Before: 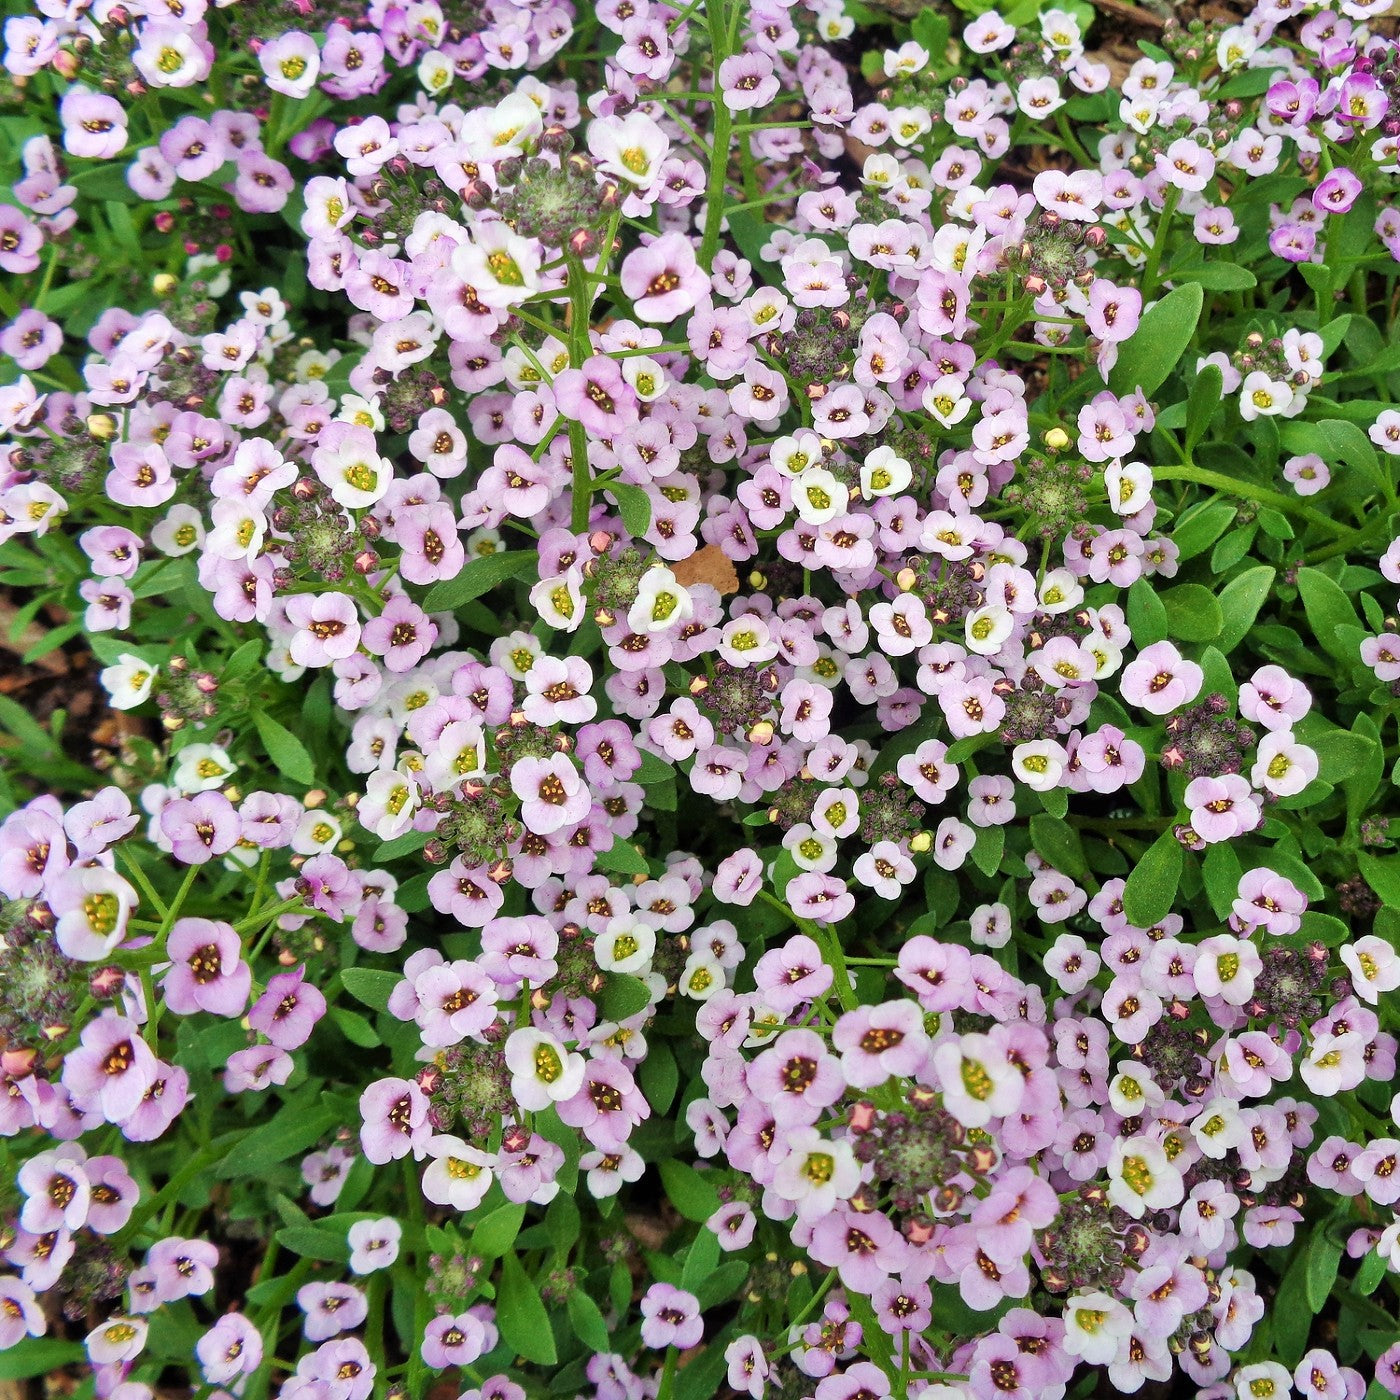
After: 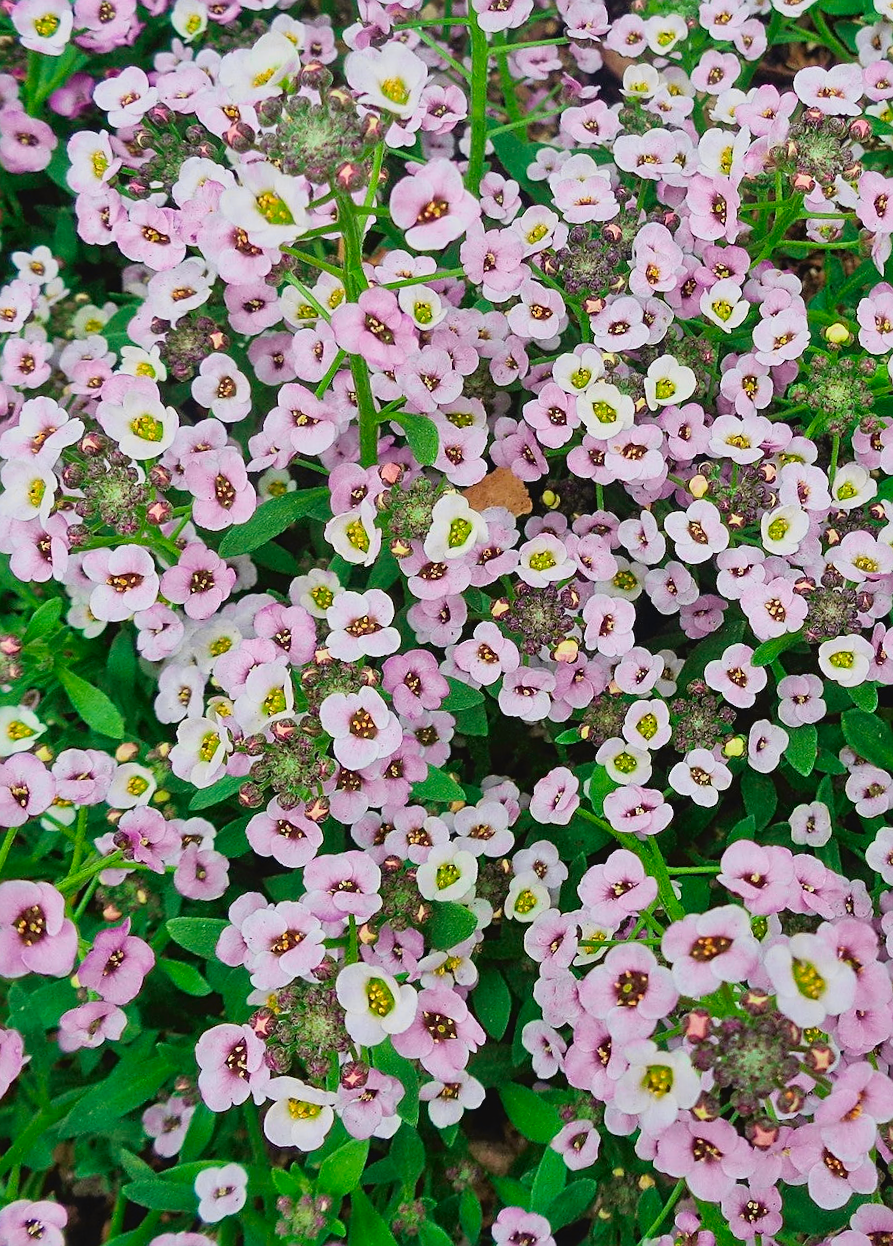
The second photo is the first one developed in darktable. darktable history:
tone equalizer: -8 EV -0.002 EV, -7 EV 0.005 EV, -6 EV -0.009 EV, -5 EV 0.011 EV, -4 EV -0.012 EV, -3 EV 0.007 EV, -2 EV -0.062 EV, -1 EV -0.293 EV, +0 EV -0.582 EV, smoothing diameter 2%, edges refinement/feathering 20, mask exposure compensation -1.57 EV, filter diffusion 5
sharpen: on, module defaults
rotate and perspective: rotation -4.57°, crop left 0.054, crop right 0.944, crop top 0.087, crop bottom 0.914
crop and rotate: left 12.648%, right 20.685%
tone curve: curves: ch0 [(0, 0.036) (0.053, 0.068) (0.211, 0.217) (0.519, 0.513) (0.847, 0.82) (0.991, 0.914)]; ch1 [(0, 0) (0.276, 0.206) (0.412, 0.353) (0.482, 0.475) (0.495, 0.5) (0.509, 0.502) (0.563, 0.57) (0.667, 0.672) (0.788, 0.809) (1, 1)]; ch2 [(0, 0) (0.438, 0.456) (0.473, 0.47) (0.503, 0.503) (0.523, 0.528) (0.562, 0.571) (0.612, 0.61) (0.679, 0.72) (1, 1)], color space Lab, independent channels, preserve colors none
